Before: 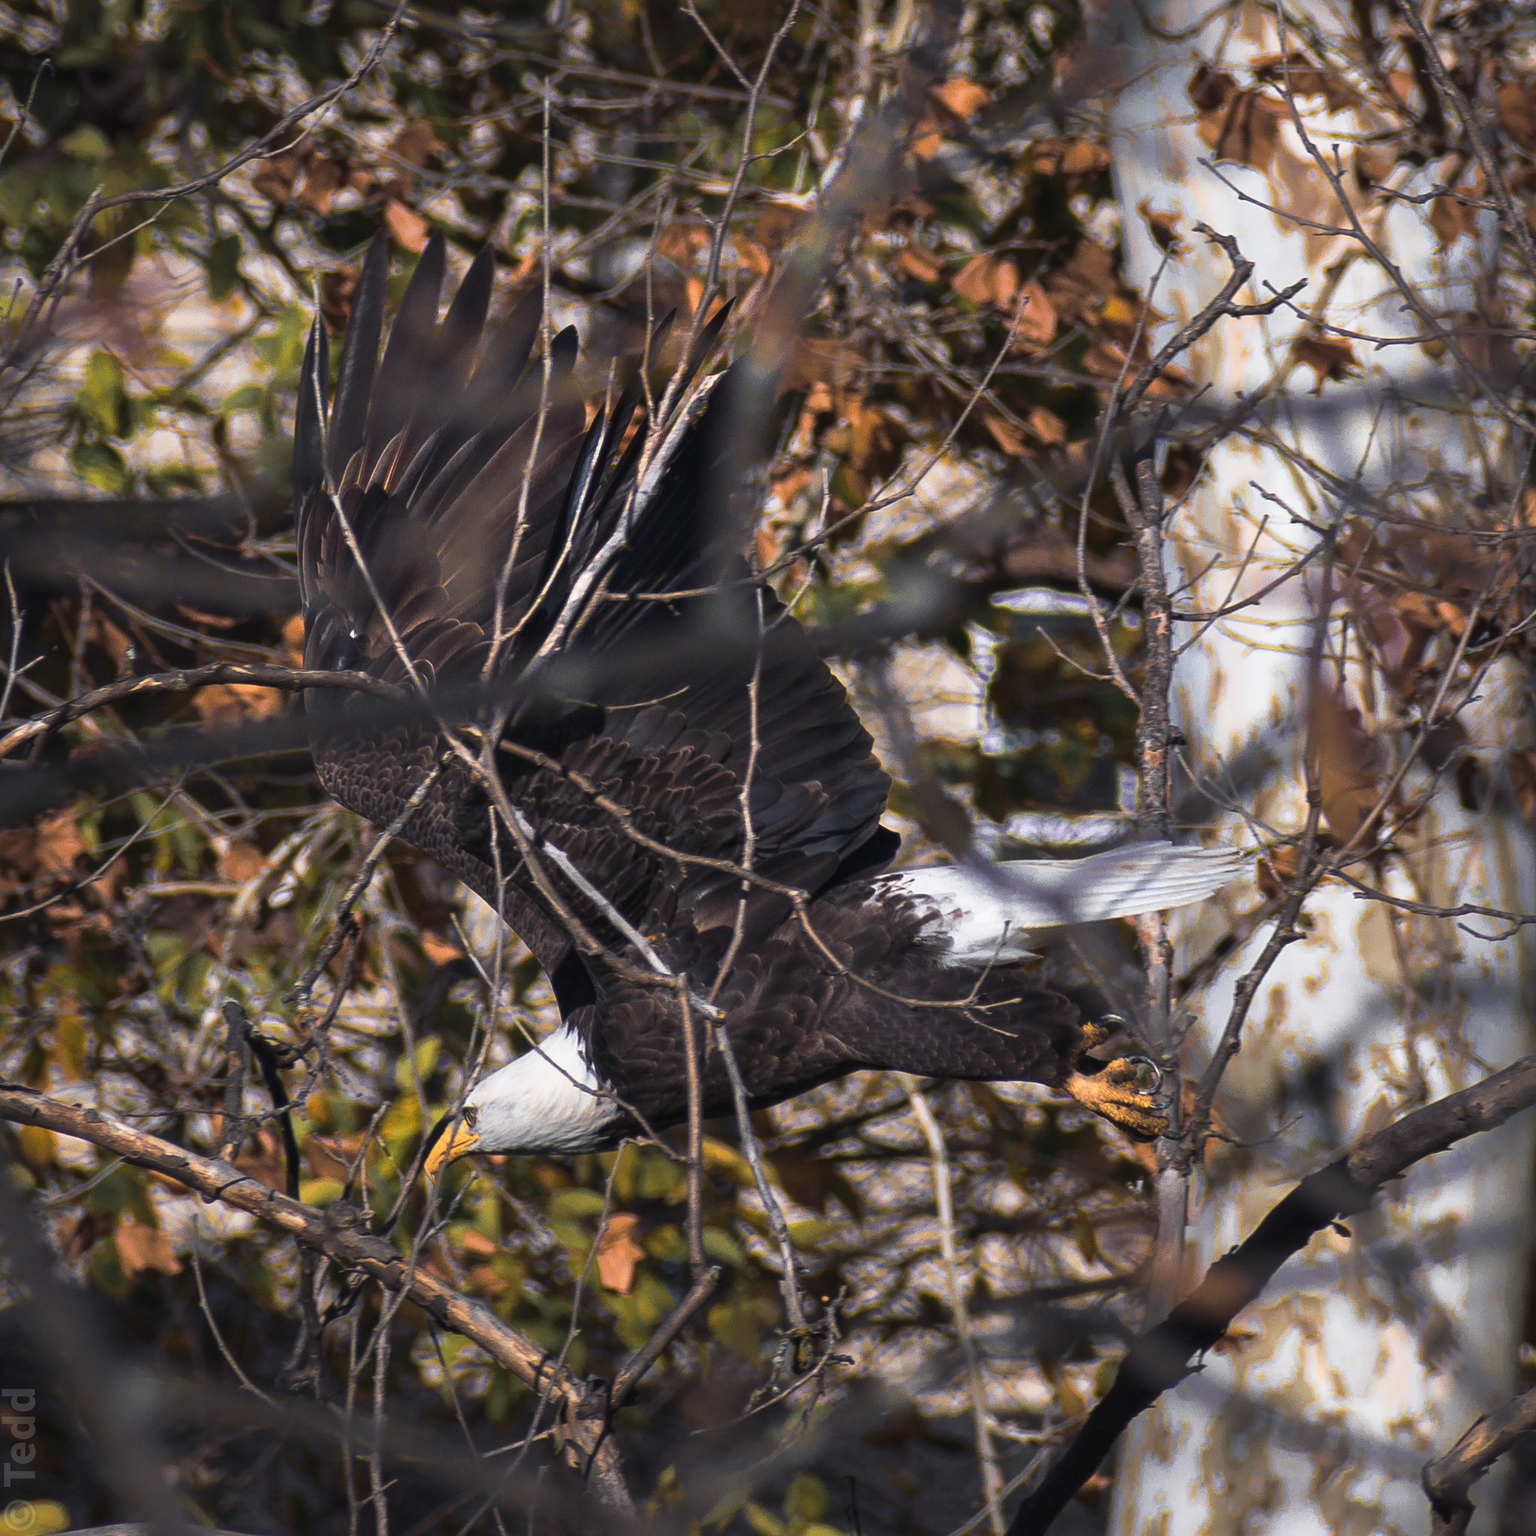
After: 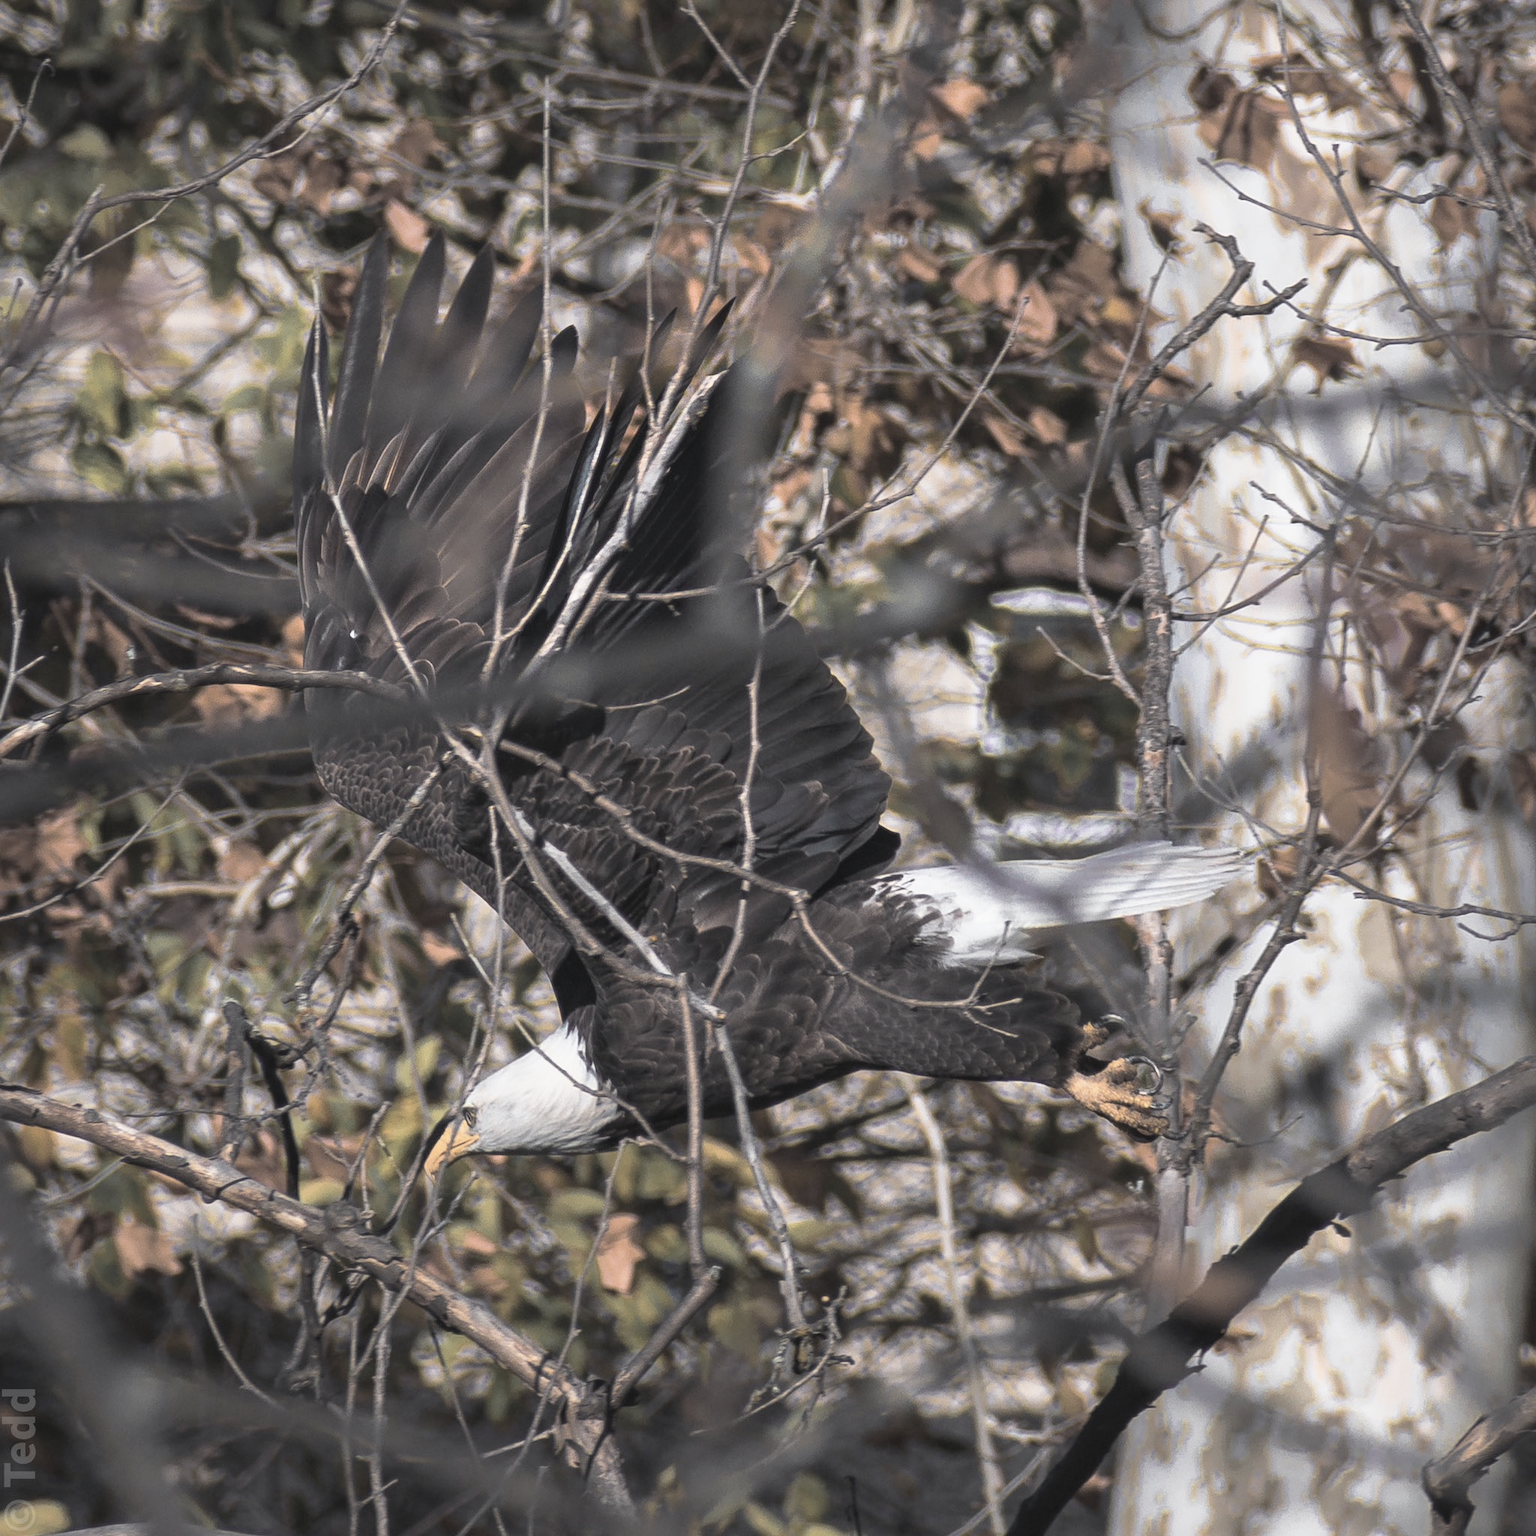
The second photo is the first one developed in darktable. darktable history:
contrast brightness saturation: brightness 0.186, saturation -0.509
